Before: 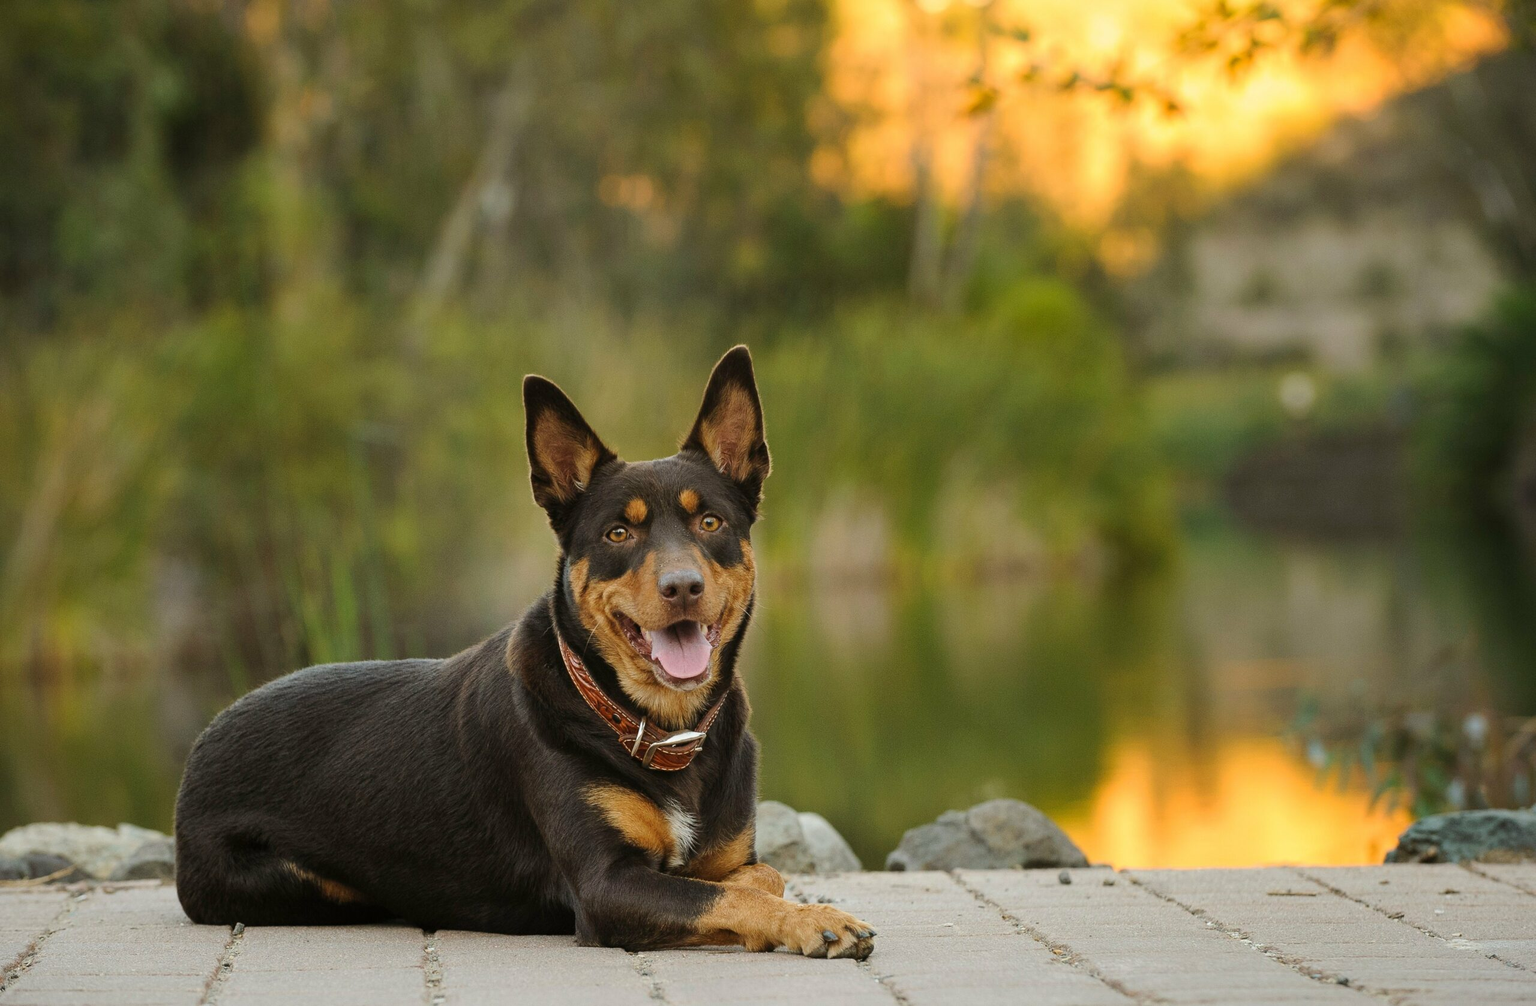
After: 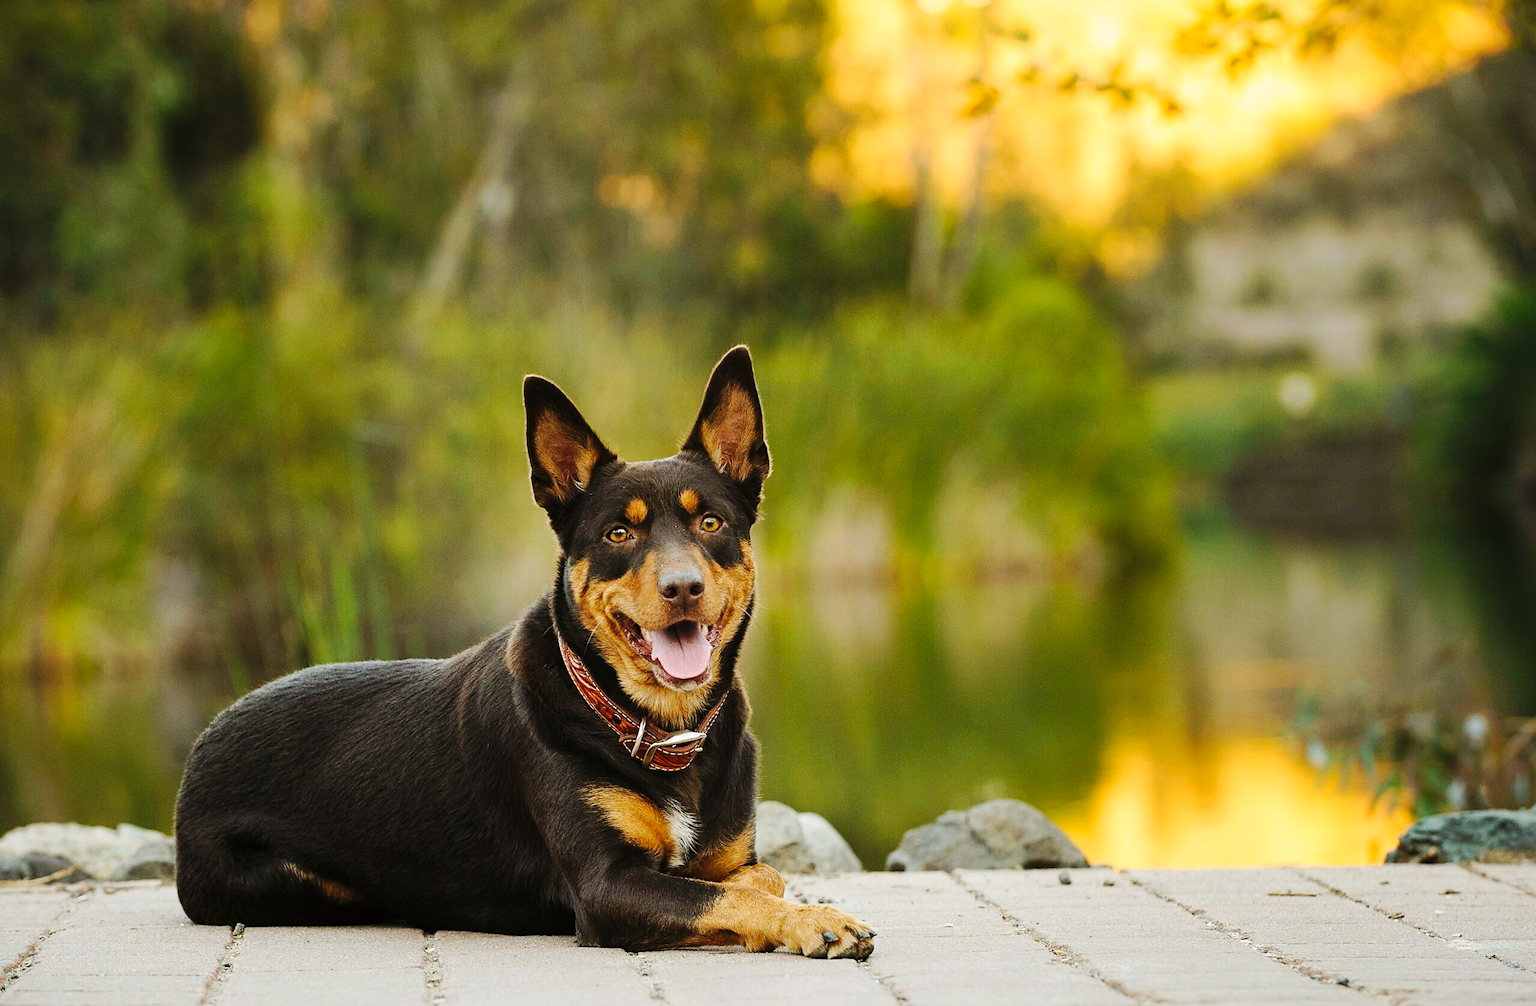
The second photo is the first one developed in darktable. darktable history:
base curve: curves: ch0 [(0, 0) (0.032, 0.025) (0.121, 0.166) (0.206, 0.329) (0.605, 0.79) (1, 1)], preserve colors none
sharpen: radius 1.905, amount 0.39, threshold 1.612
